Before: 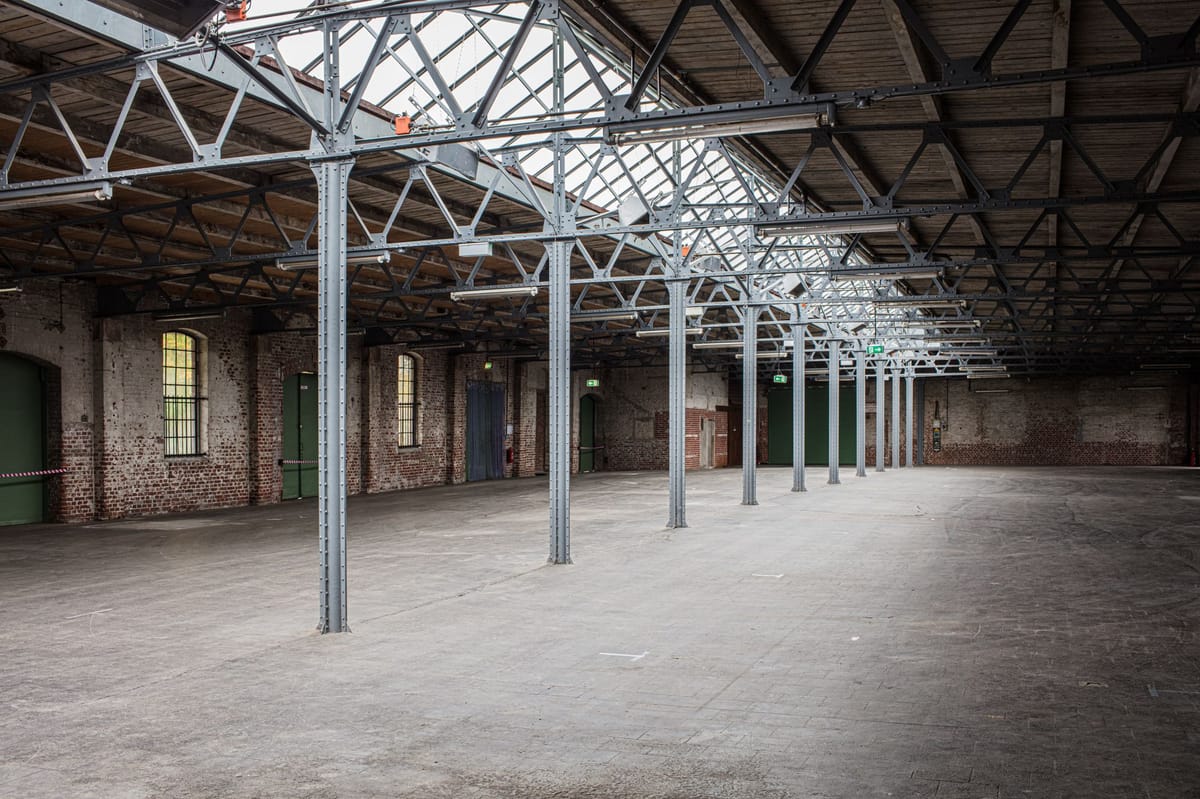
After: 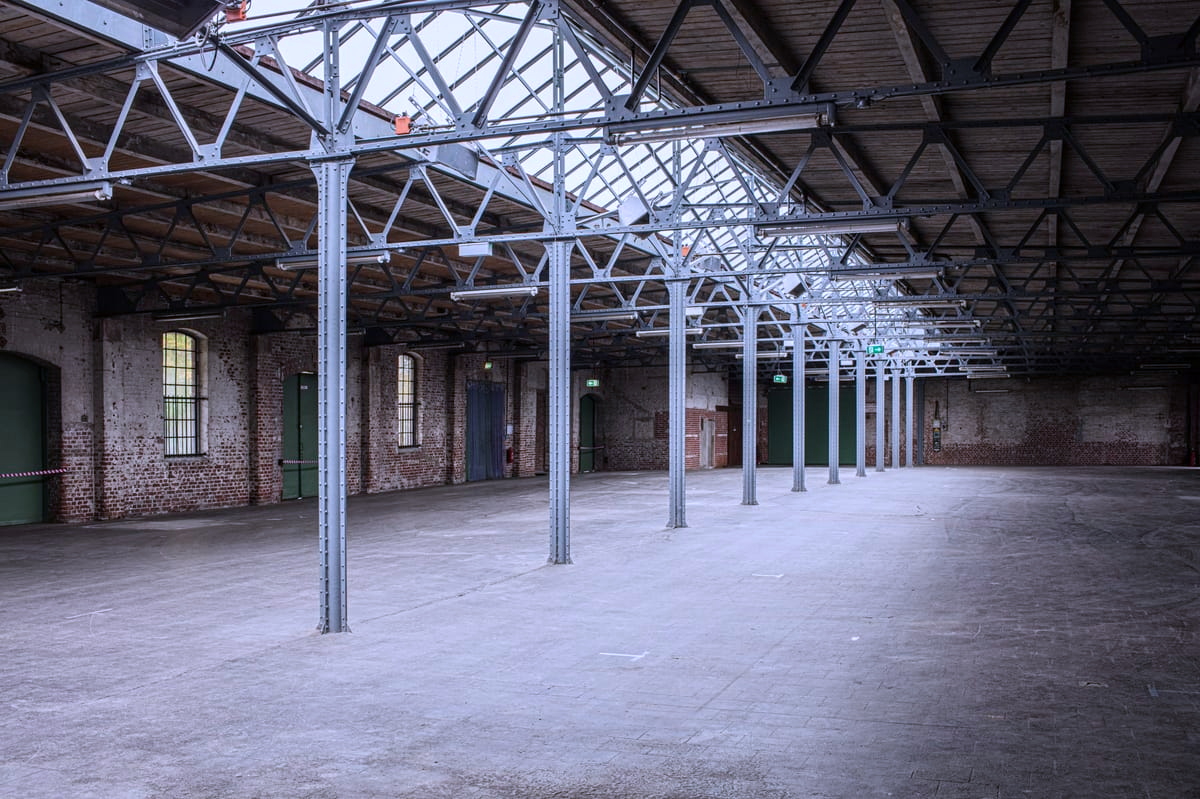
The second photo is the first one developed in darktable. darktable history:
color calibration: illuminant as shot in camera, x 0.379, y 0.397, temperature 4145.8 K, gamut compression 1.67
